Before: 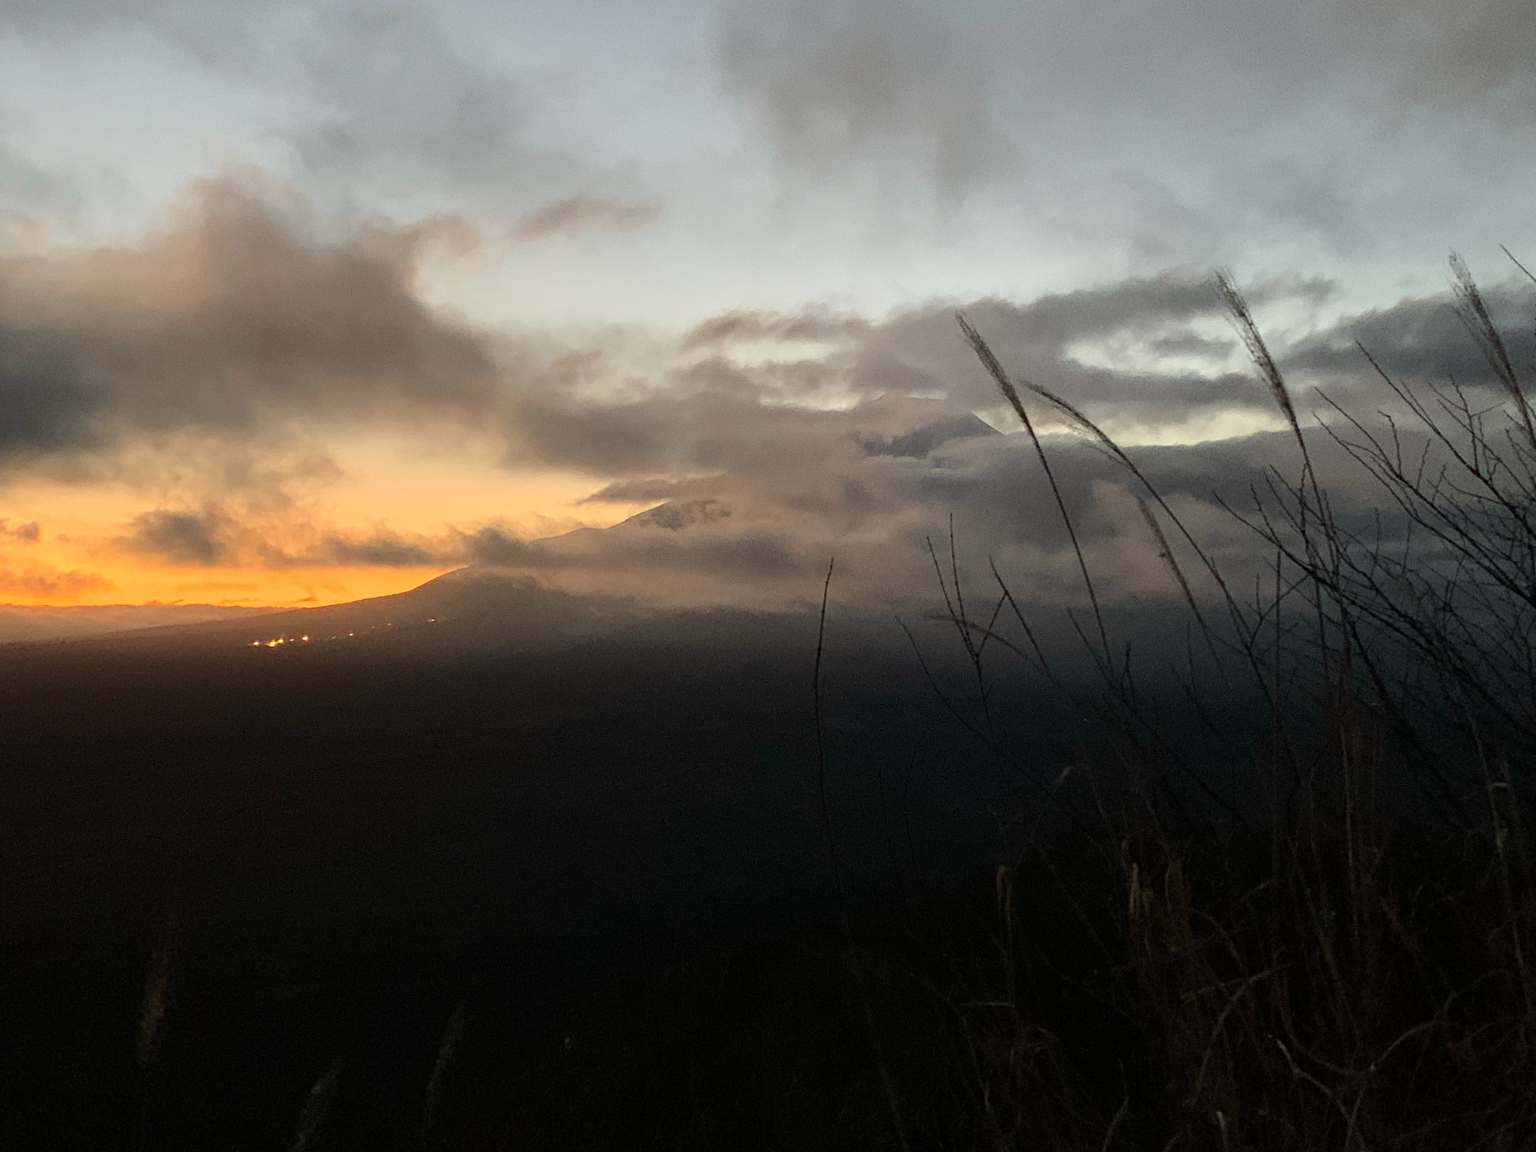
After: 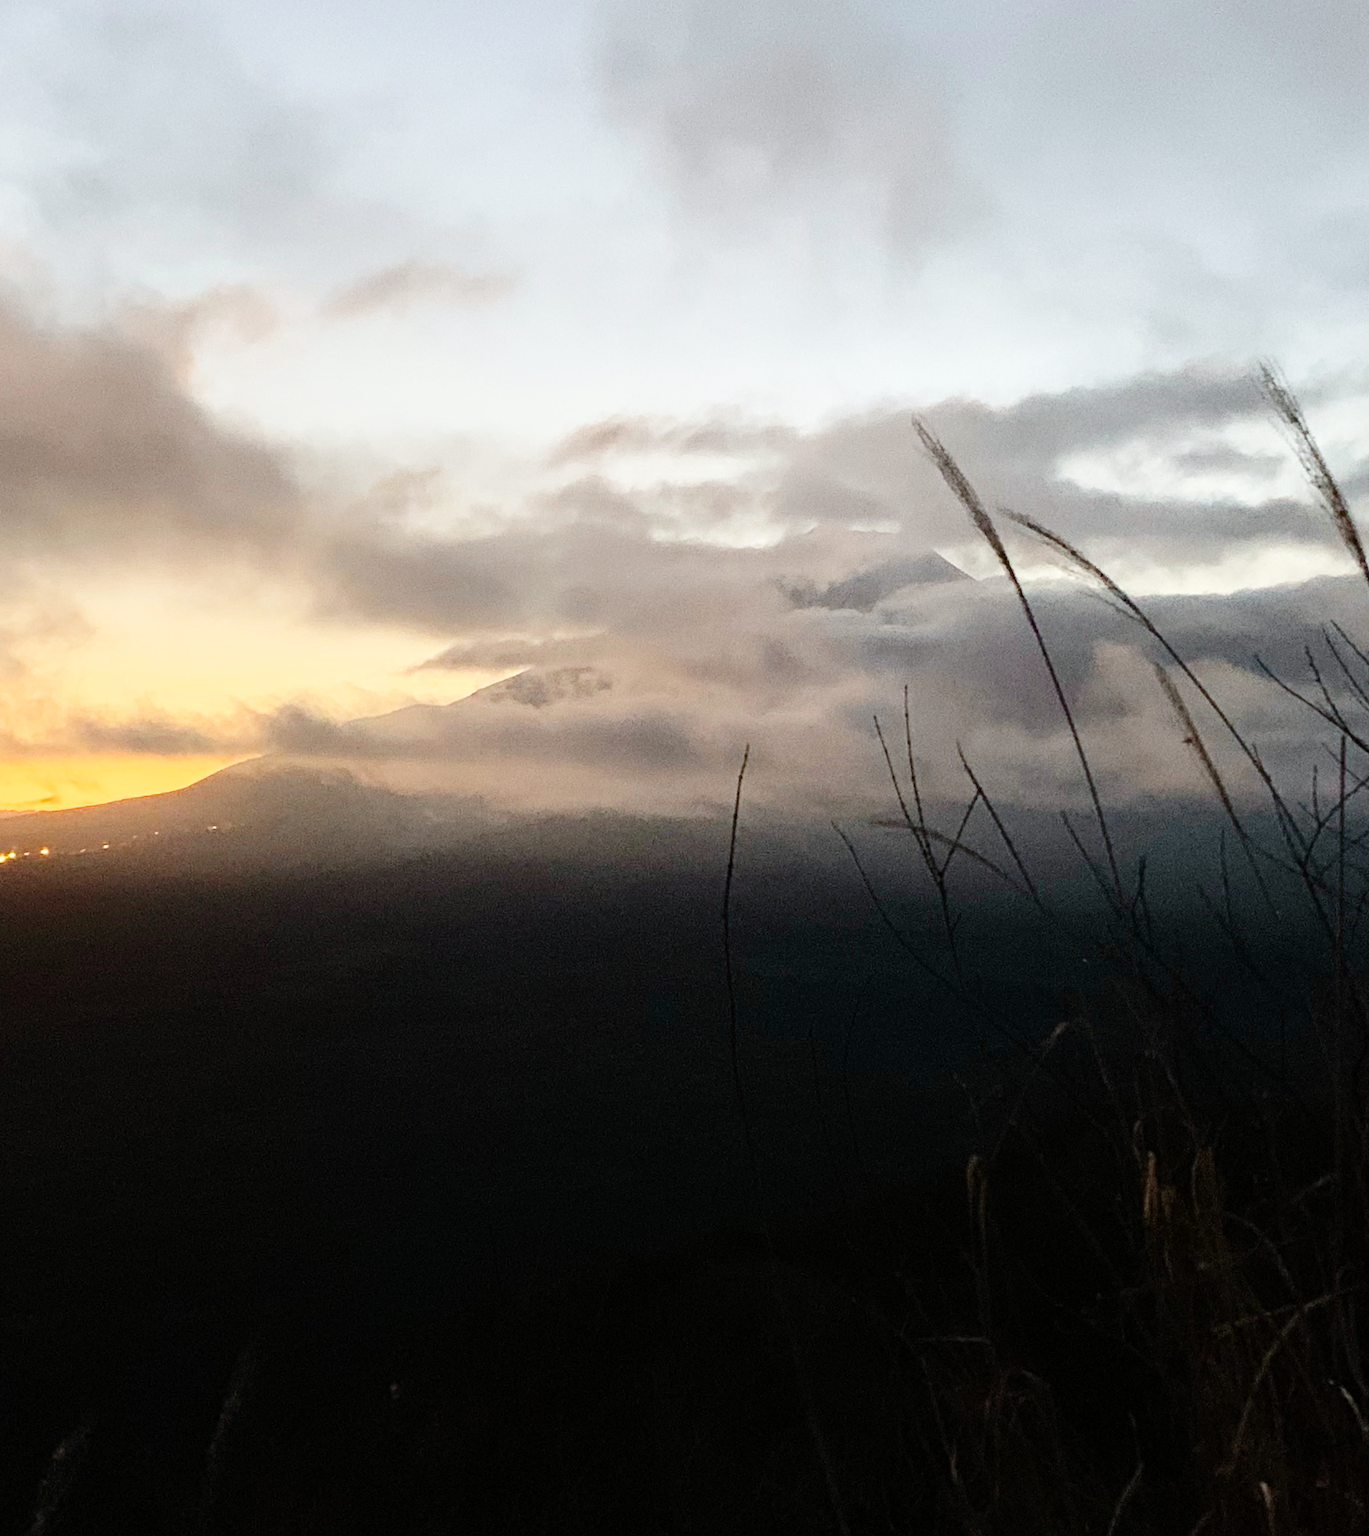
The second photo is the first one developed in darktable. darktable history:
crop and rotate: left 17.732%, right 15.423%
base curve: curves: ch0 [(0, 0) (0.008, 0.007) (0.022, 0.029) (0.048, 0.089) (0.092, 0.197) (0.191, 0.399) (0.275, 0.534) (0.357, 0.65) (0.477, 0.78) (0.542, 0.833) (0.799, 0.973) (1, 1)], preserve colors none
white balance: red 0.983, blue 1.036
